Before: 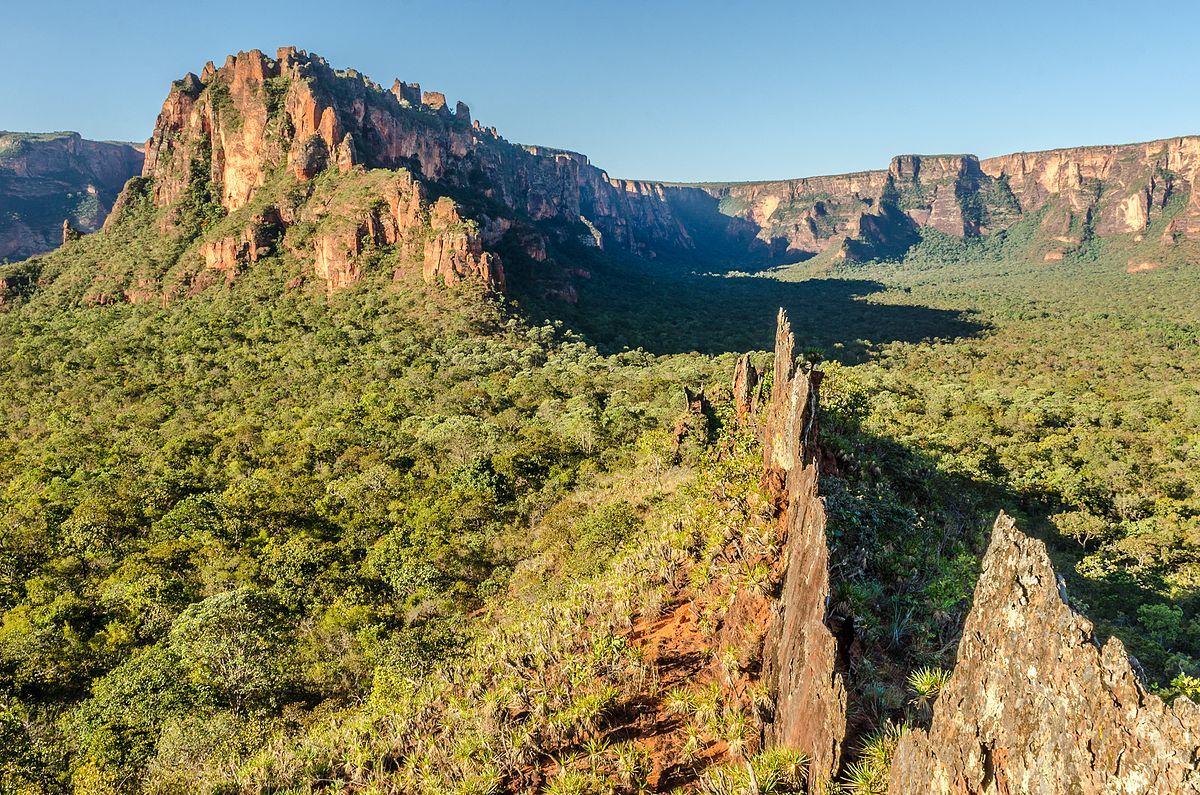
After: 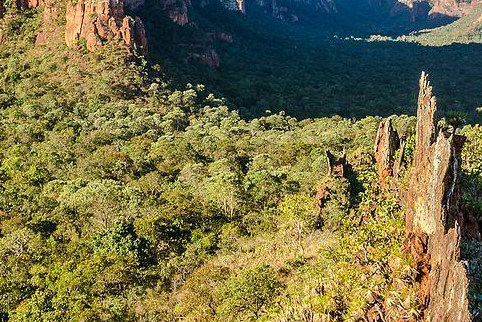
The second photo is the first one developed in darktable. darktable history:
crop: left 29.868%, top 29.778%, right 29.956%, bottom 29.696%
